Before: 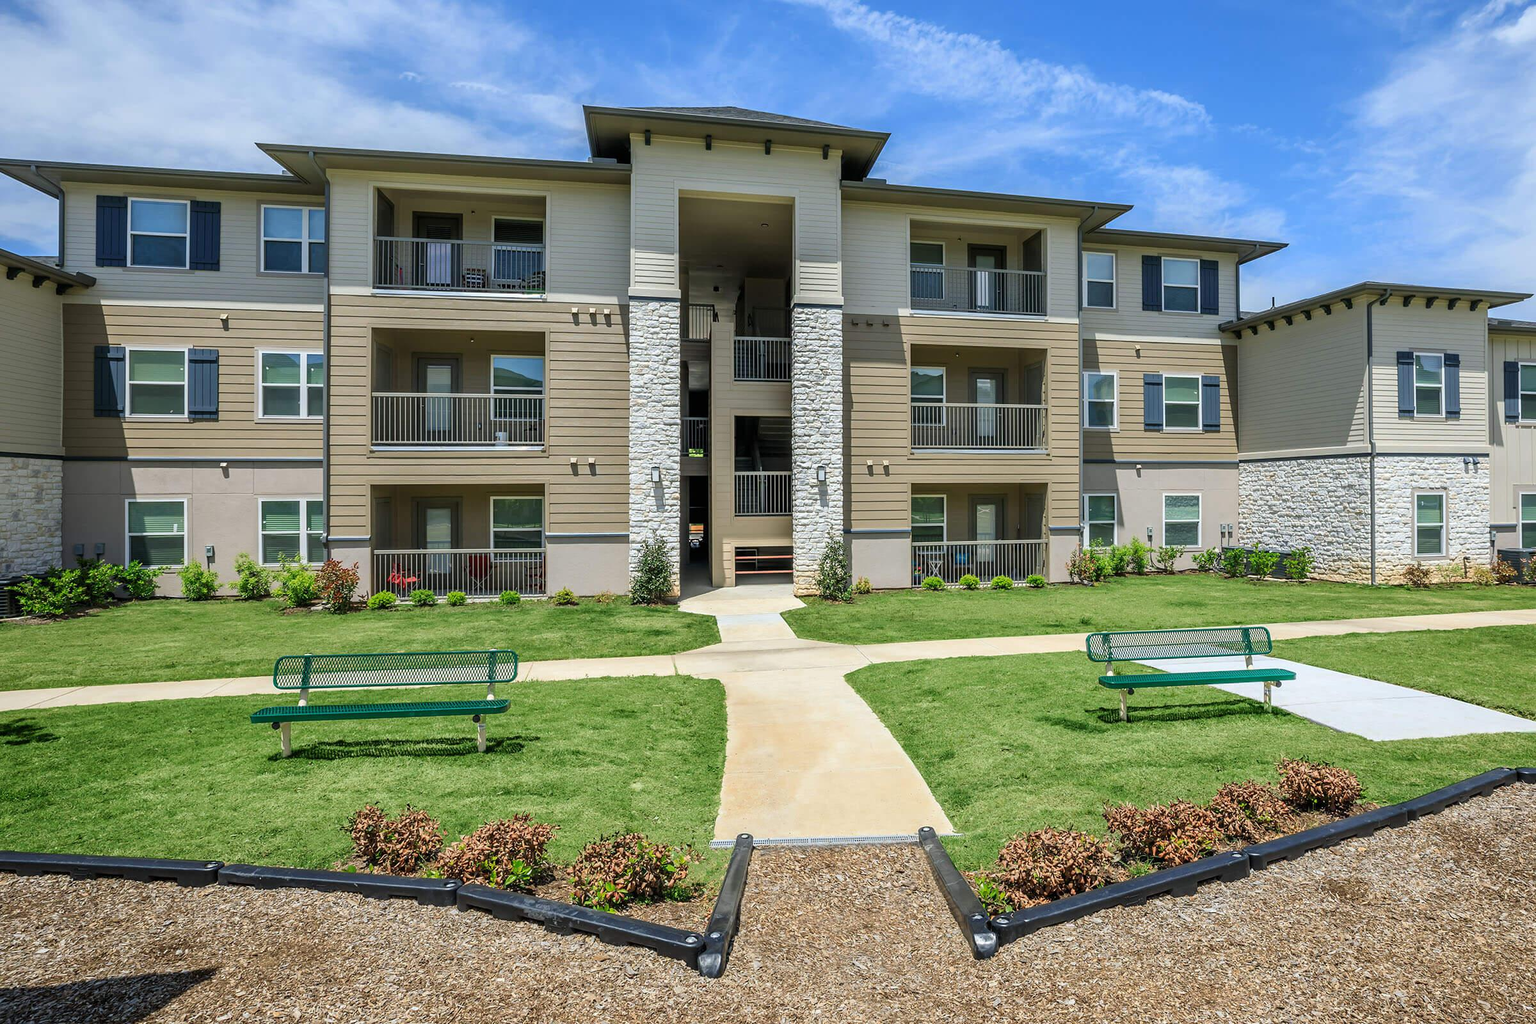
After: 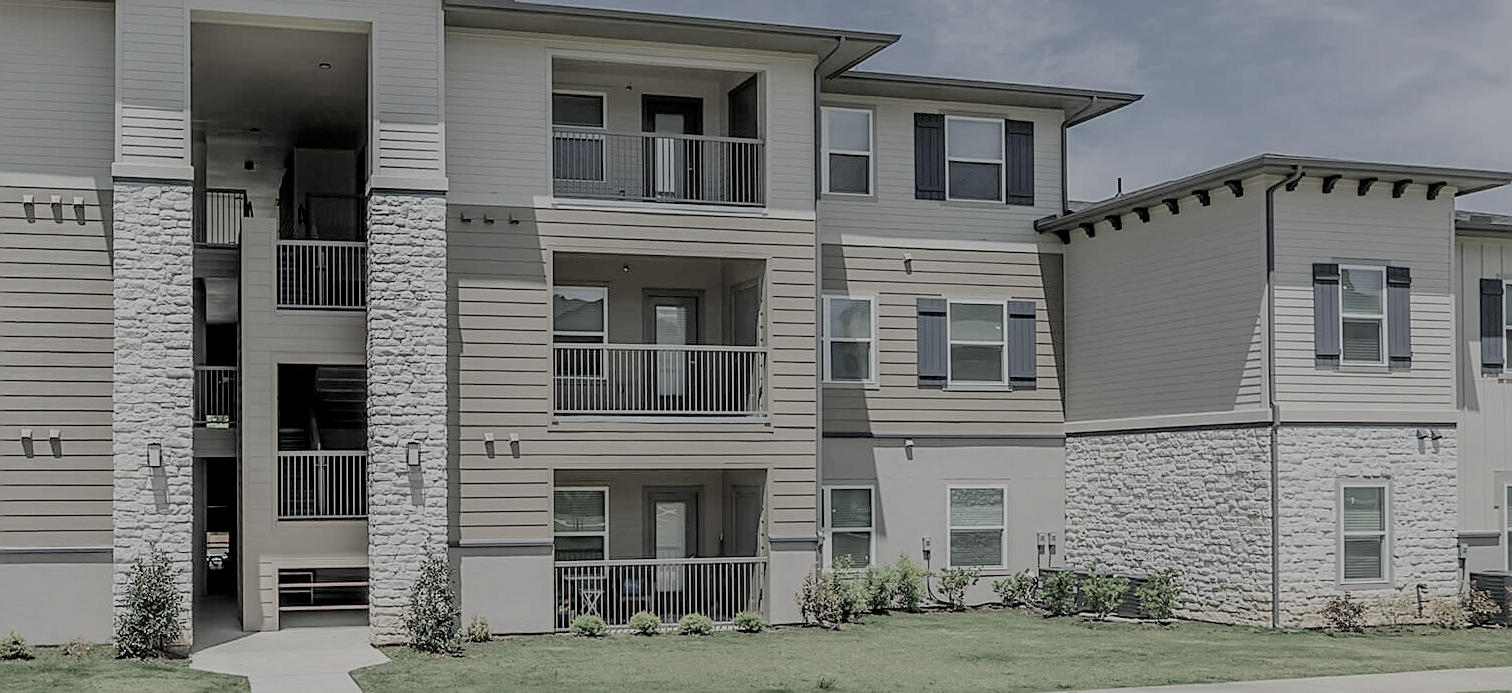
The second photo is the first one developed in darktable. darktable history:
sharpen: on, module defaults
crop: left 36.264%, top 17.897%, right 0.702%, bottom 38.763%
color correction: highlights b* -0.006, saturation 0.334
filmic rgb: black relative exposure -7.05 EV, white relative exposure 5.97 EV, threshold 5.99 EV, target black luminance 0%, hardness 2.75, latitude 62.21%, contrast 0.694, highlights saturation mix 10.78%, shadows ↔ highlights balance -0.11%, enable highlight reconstruction true
